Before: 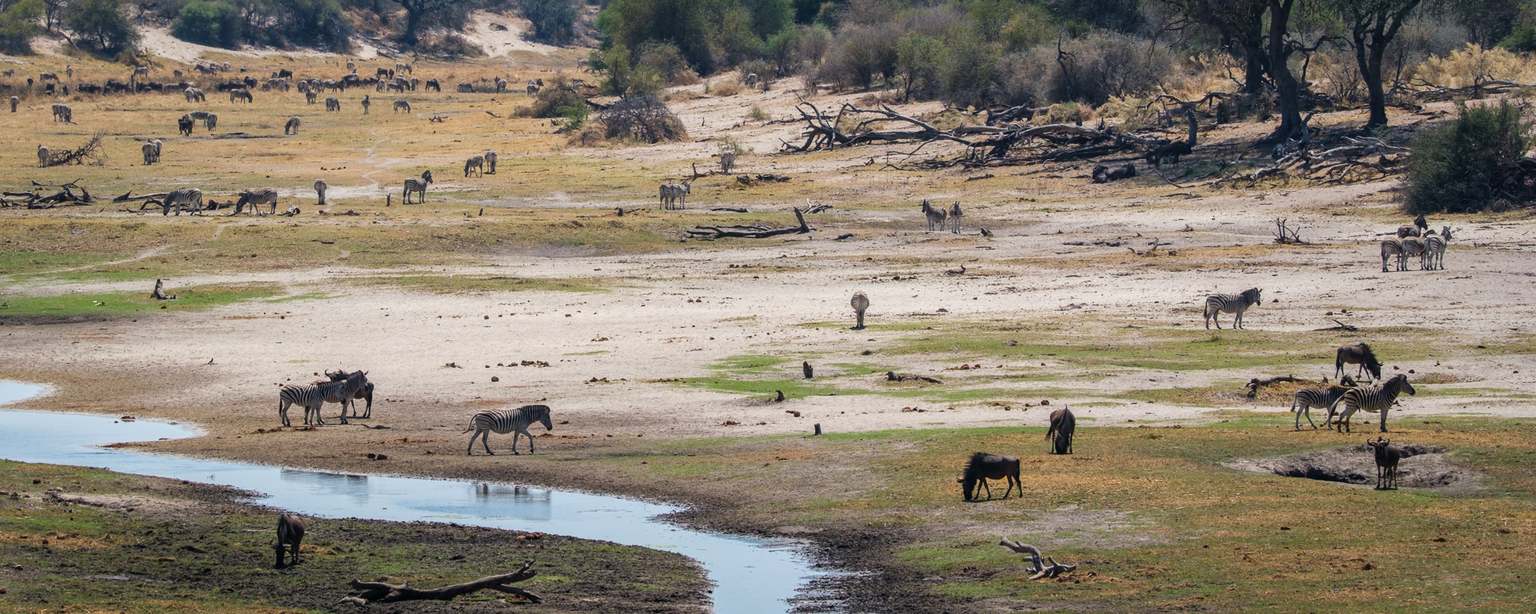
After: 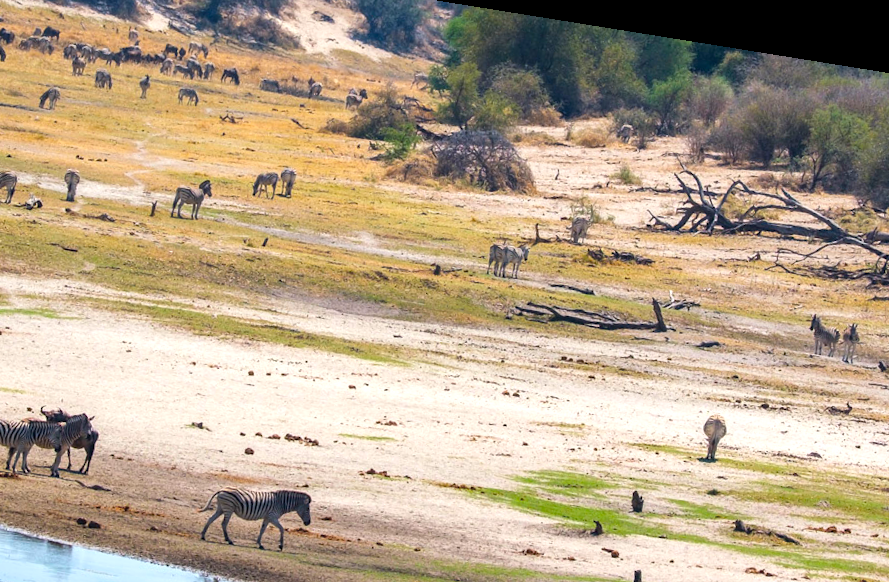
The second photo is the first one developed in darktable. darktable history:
crop: left 20.248%, top 10.86%, right 35.675%, bottom 34.321%
rotate and perspective: rotation 9.12°, automatic cropping off
color balance rgb: perceptual saturation grading › global saturation 30%, global vibrance 20%
exposure: black level correction 0.001, exposure 0.5 EV, compensate exposure bias true, compensate highlight preservation false
